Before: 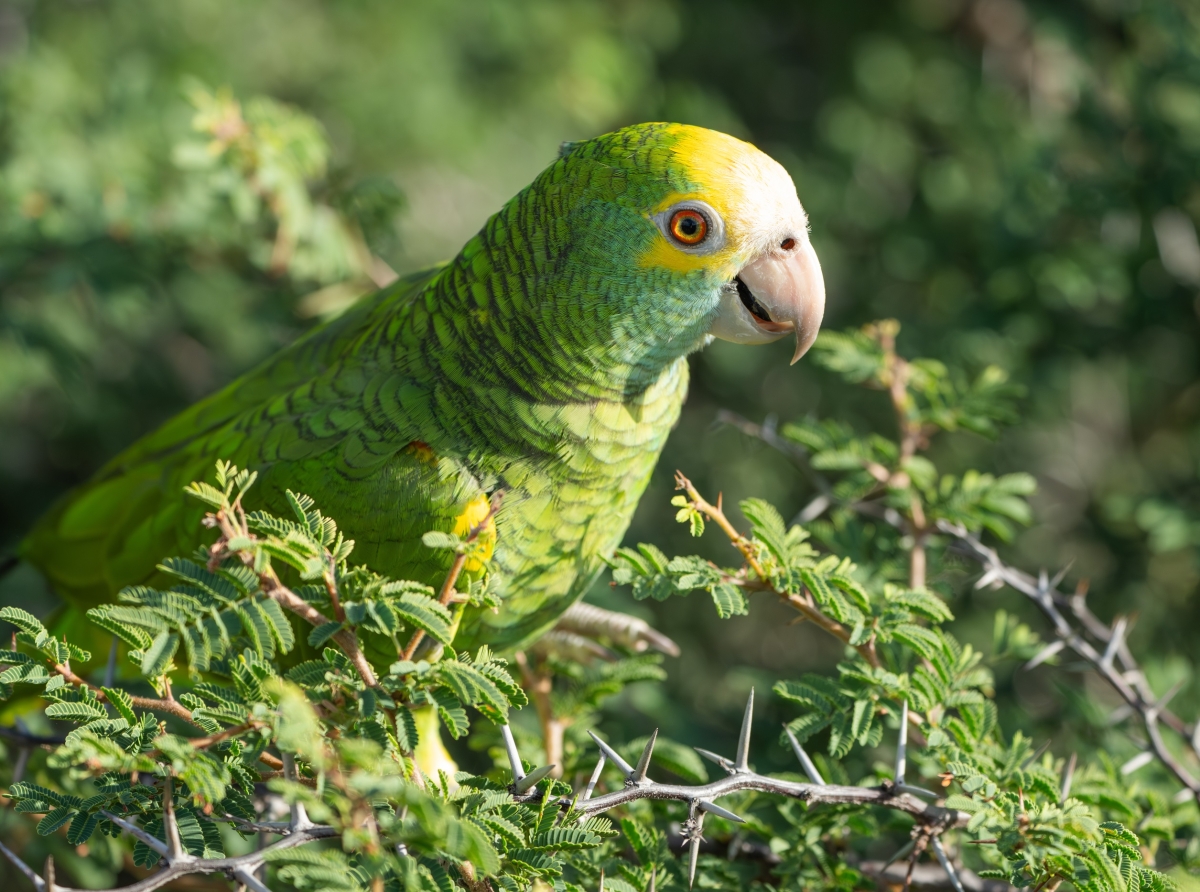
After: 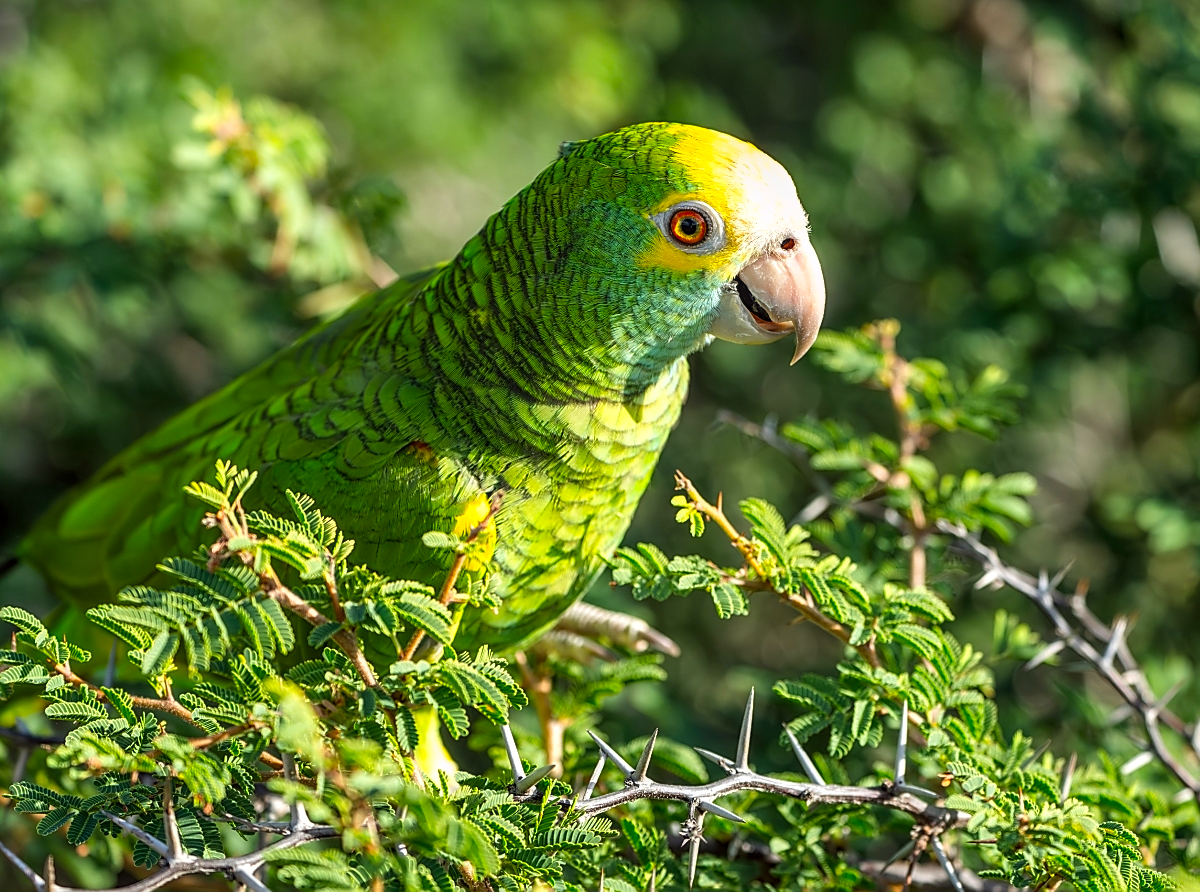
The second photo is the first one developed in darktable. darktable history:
local contrast: on, module defaults
sharpen: radius 1.4, amount 1.25, threshold 0.7
color balance: lift [1, 1.001, 0.999, 1.001], gamma [1, 1.004, 1.007, 0.993], gain [1, 0.991, 0.987, 1.013], contrast 10%, output saturation 120%
shadows and highlights: low approximation 0.01, soften with gaussian
